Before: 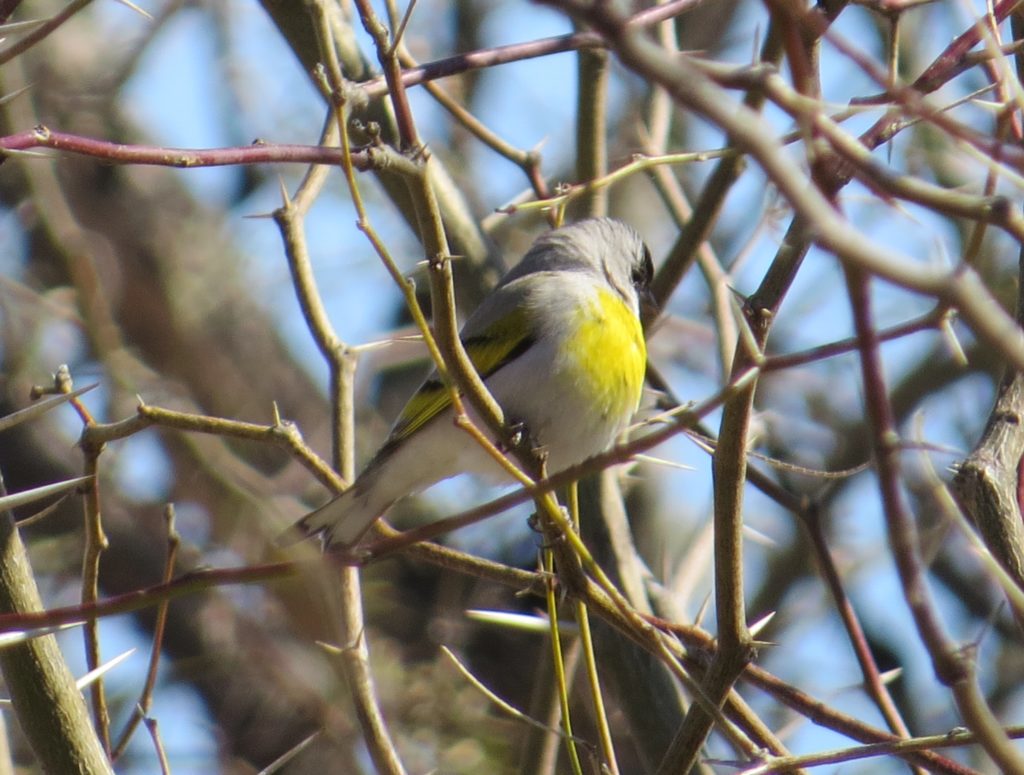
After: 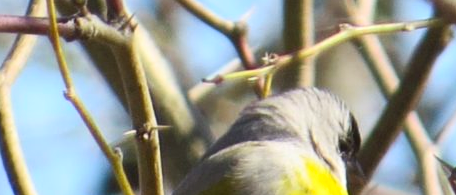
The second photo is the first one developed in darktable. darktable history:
contrast brightness saturation: contrast 0.2, brightness 0.141, saturation 0.145
shadows and highlights: soften with gaussian
crop: left 28.643%, top 16.864%, right 26.73%, bottom 57.946%
